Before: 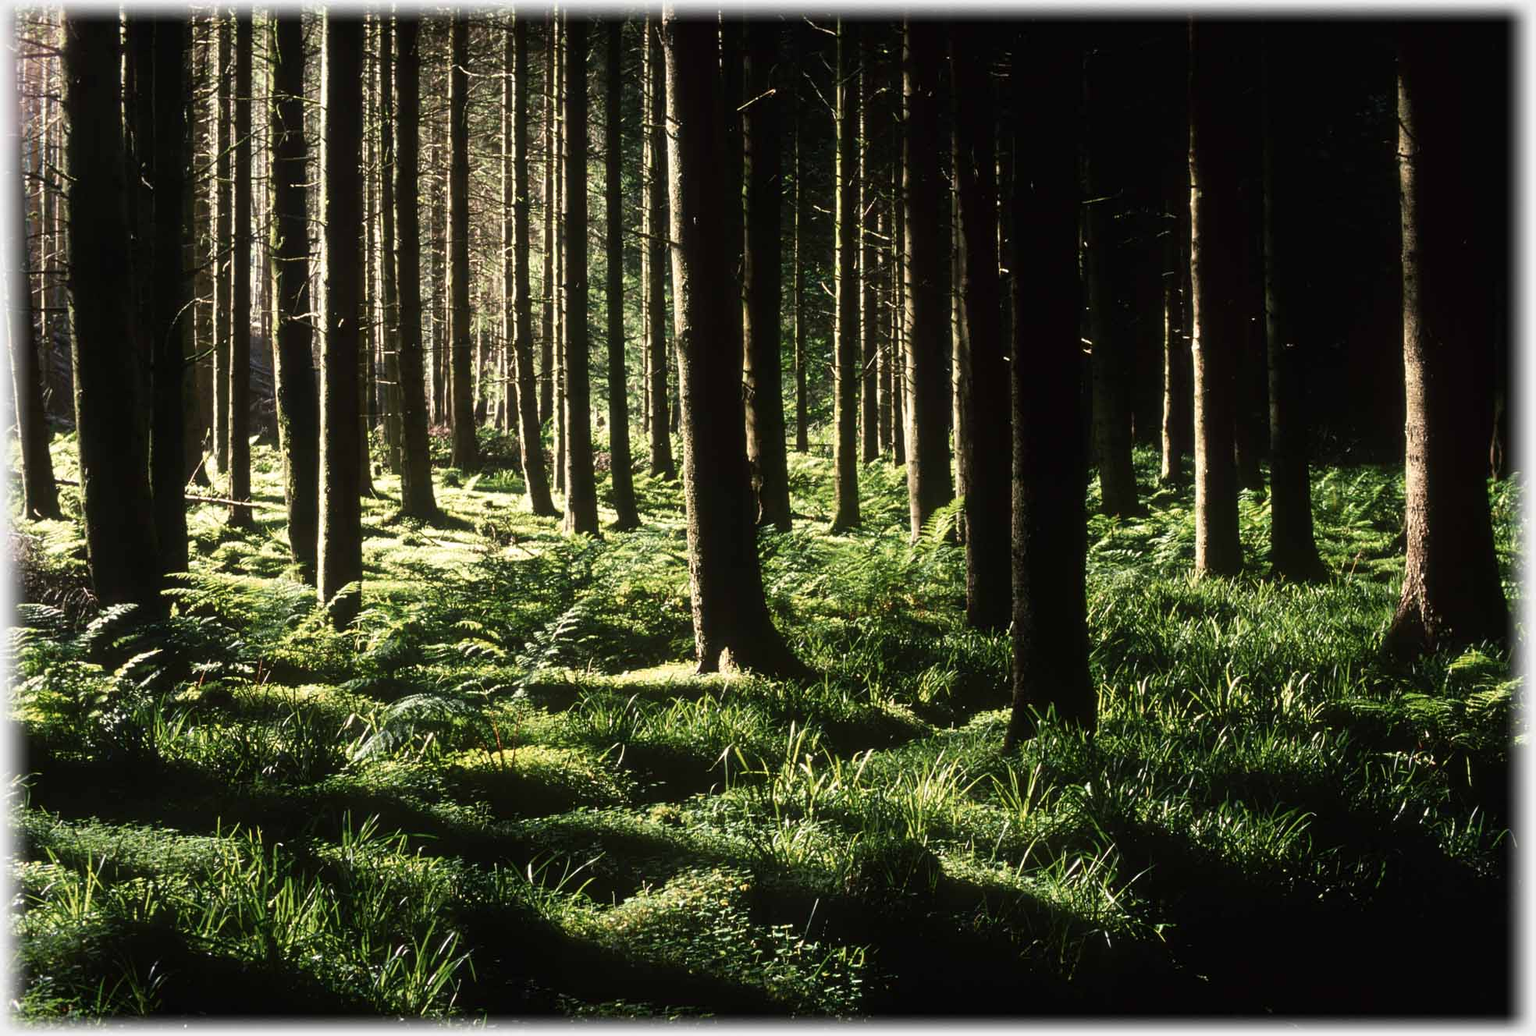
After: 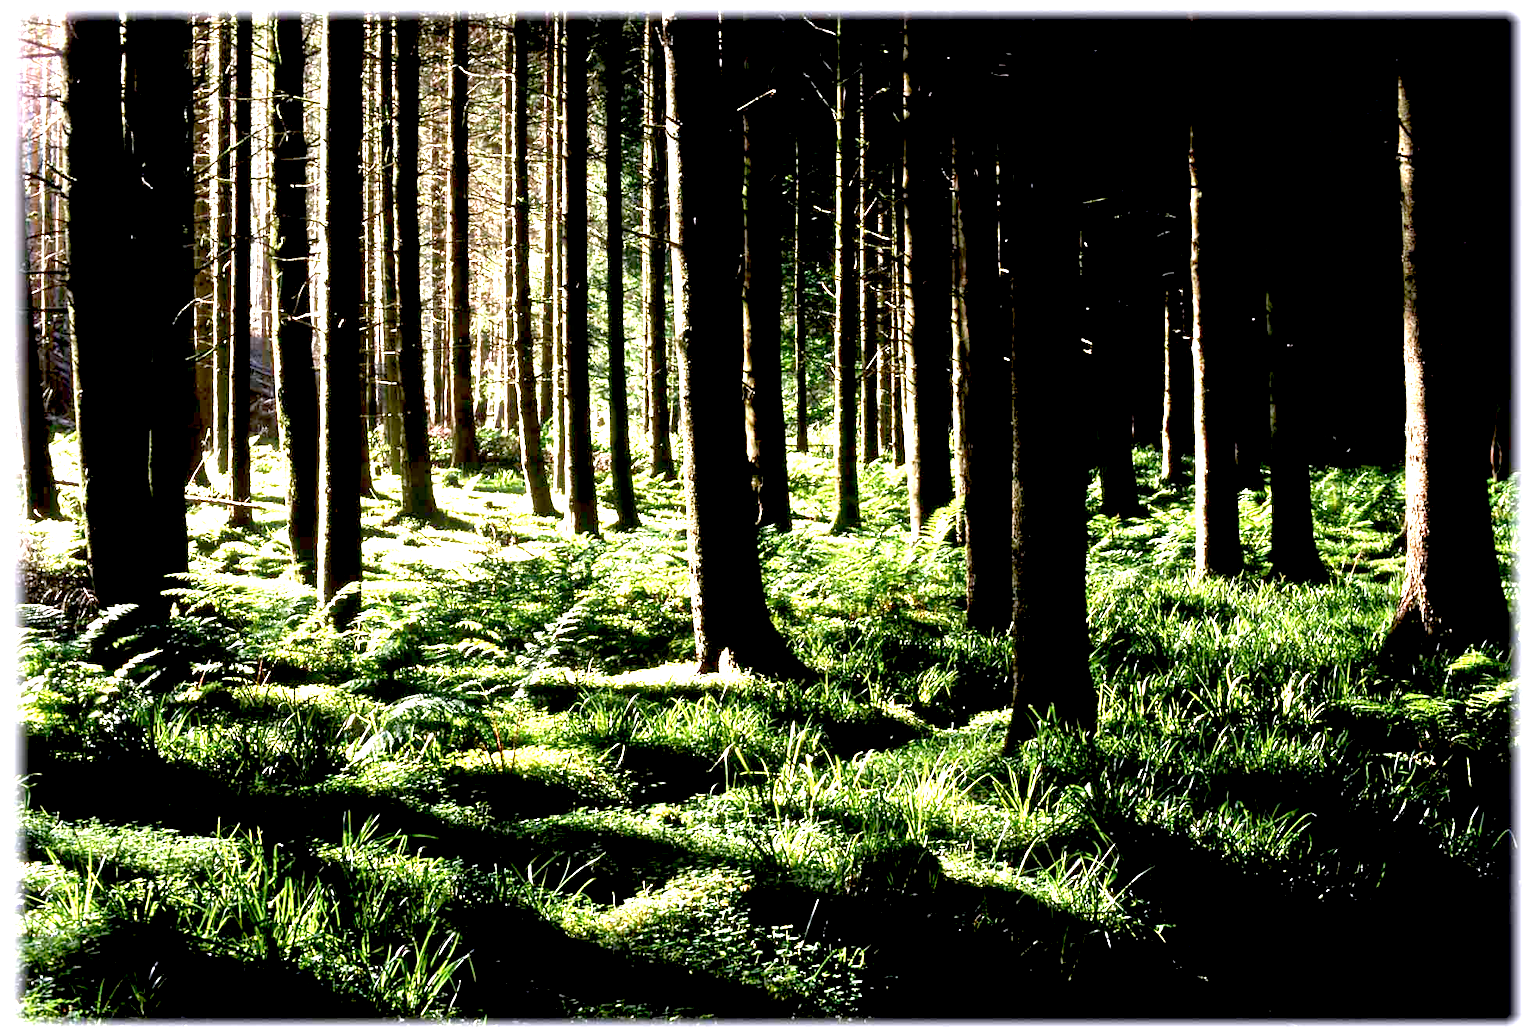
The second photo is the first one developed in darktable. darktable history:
white balance: red 1.004, blue 1.096
exposure: black level correction 0.016, exposure 1.774 EV, compensate highlight preservation false
